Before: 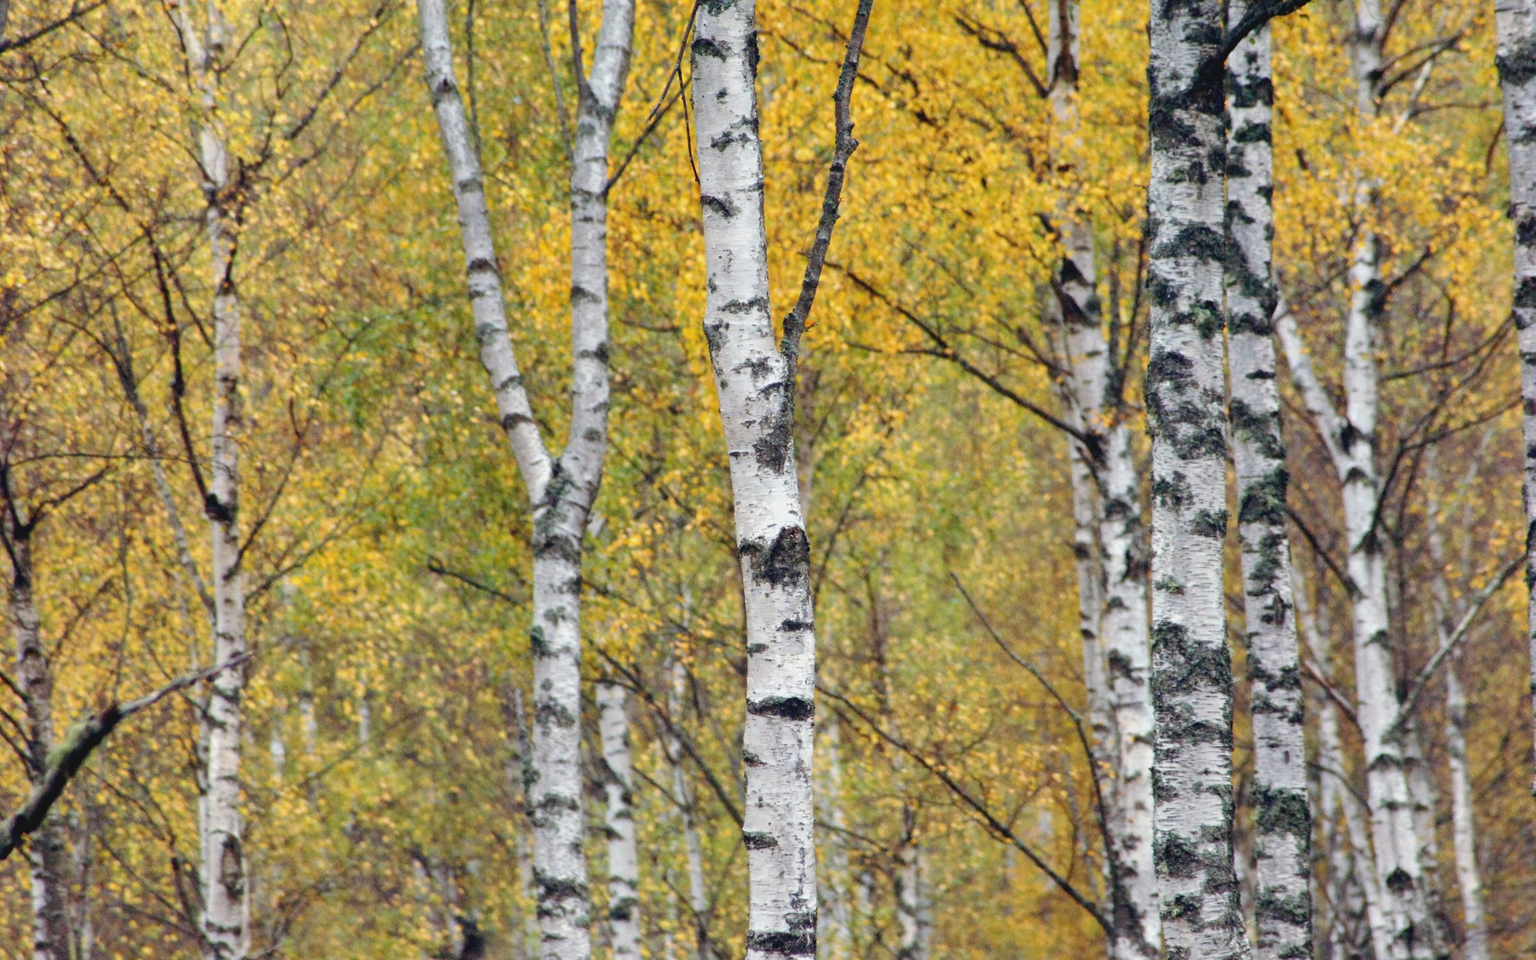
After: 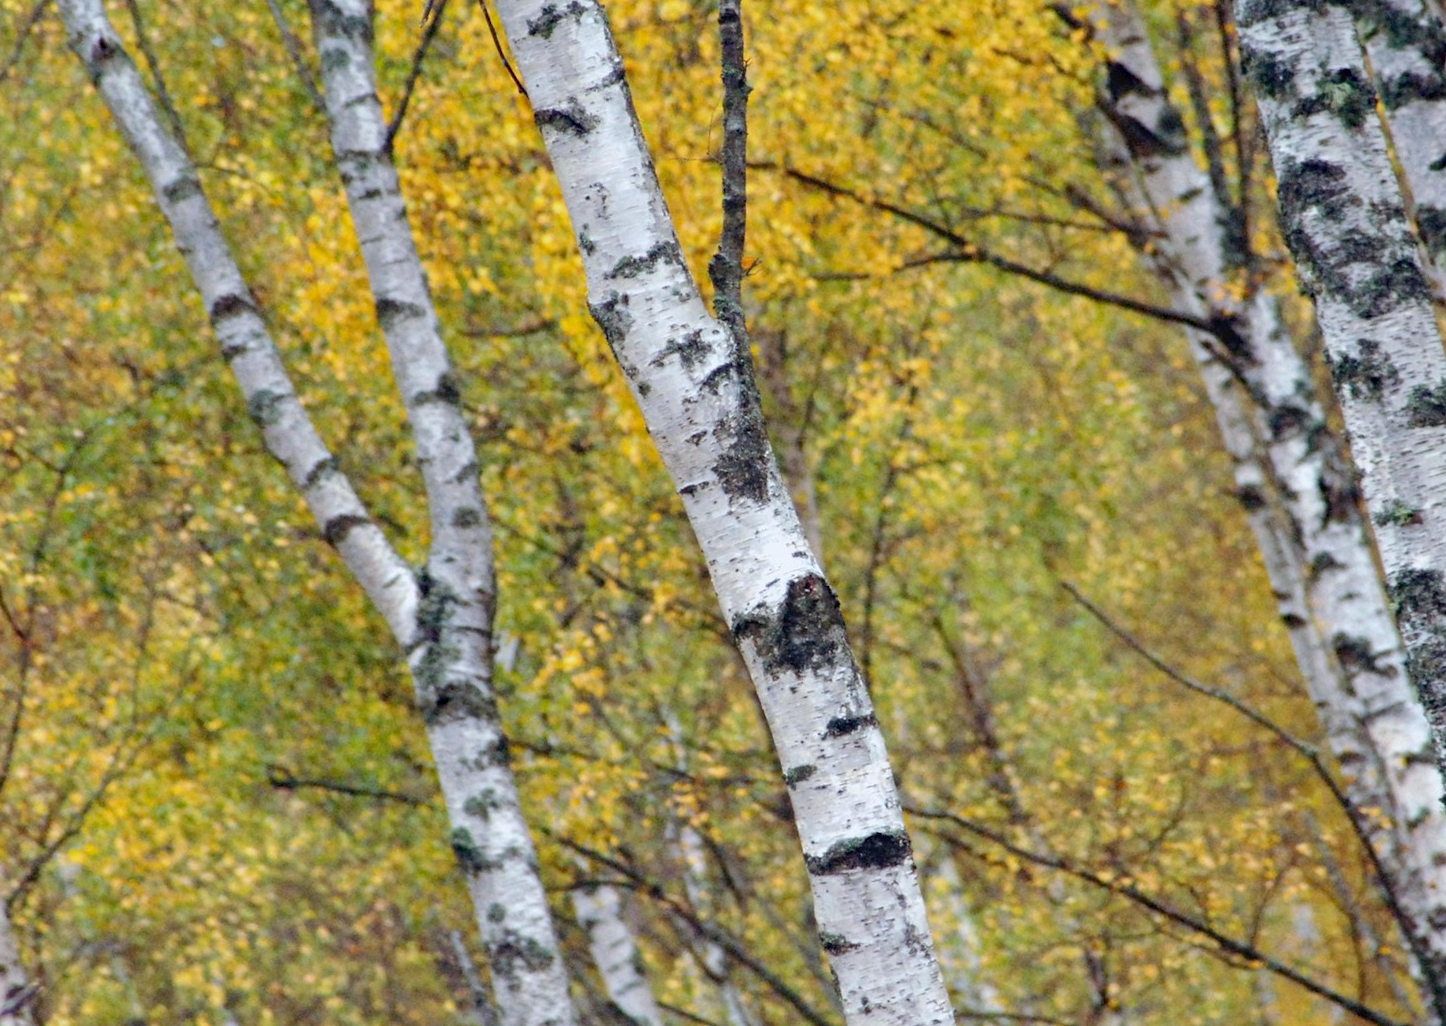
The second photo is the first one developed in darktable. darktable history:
white balance: red 0.974, blue 1.044
color correction: highlights a* -0.137, highlights b* 0.137
rotate and perspective: rotation -14.8°, crop left 0.1, crop right 0.903, crop top 0.25, crop bottom 0.748
crop: left 15.419%, right 17.914%
haze removal: compatibility mode true, adaptive false
